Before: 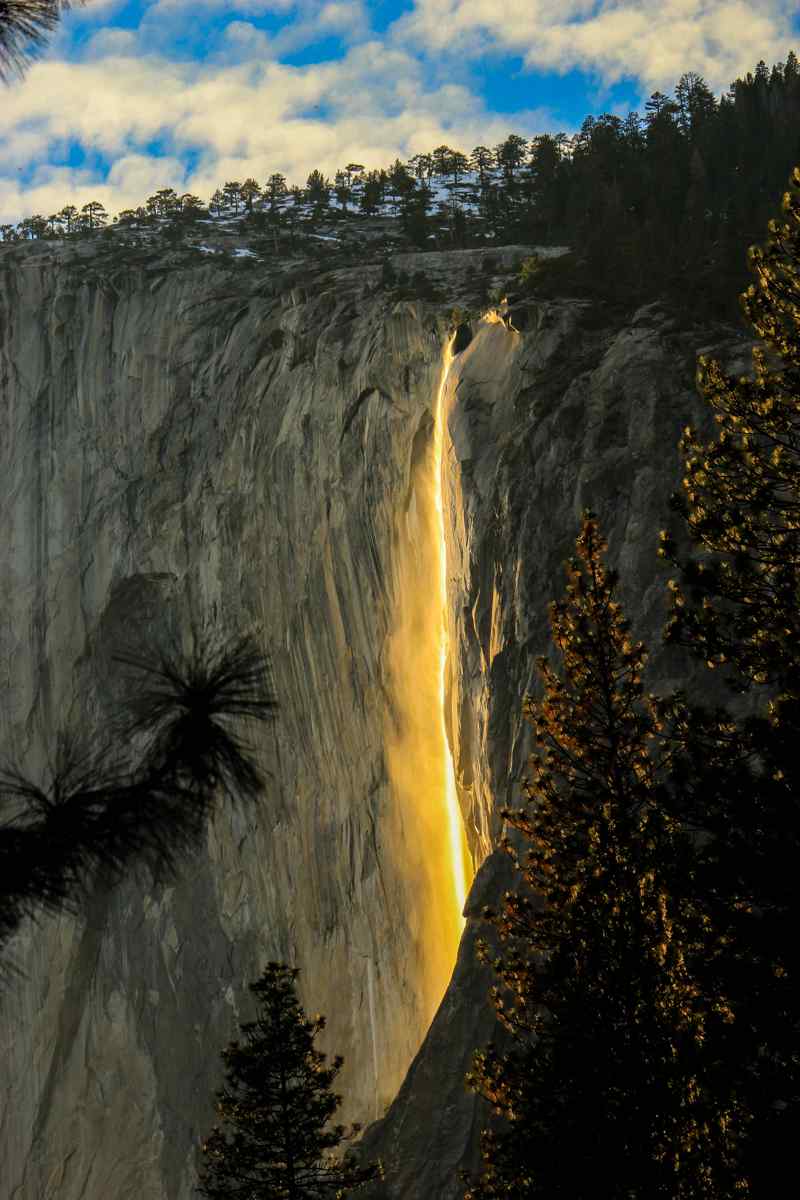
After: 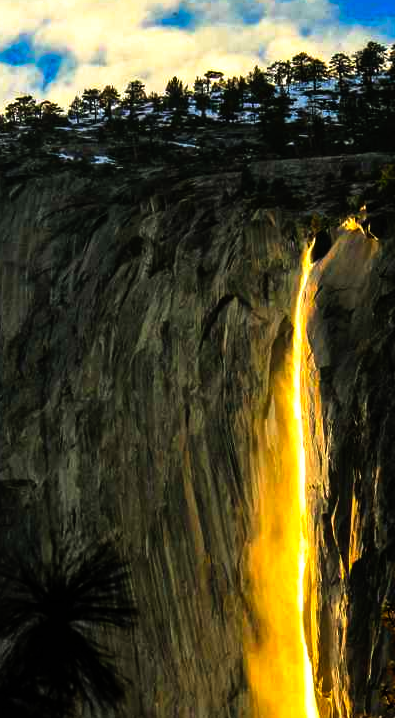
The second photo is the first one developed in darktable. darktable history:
crop: left 17.731%, top 7.796%, right 32.788%, bottom 32.352%
tone curve: curves: ch0 [(0, 0) (0.003, 0.001) (0.011, 0.002) (0.025, 0.002) (0.044, 0.006) (0.069, 0.01) (0.1, 0.017) (0.136, 0.023) (0.177, 0.038) (0.224, 0.066) (0.277, 0.118) (0.335, 0.185) (0.399, 0.264) (0.468, 0.365) (0.543, 0.475) (0.623, 0.606) (0.709, 0.759) (0.801, 0.923) (0.898, 0.999) (1, 1)], preserve colors none
color zones: curves: ch0 [(0, 0.5) (0.143, 0.5) (0.286, 0.5) (0.429, 0.5) (0.571, 0.5) (0.714, 0.476) (0.857, 0.5) (1, 0.5)]; ch2 [(0, 0.5) (0.143, 0.5) (0.286, 0.5) (0.429, 0.5) (0.571, 0.5) (0.714, 0.487) (0.857, 0.5) (1, 0.5)]
